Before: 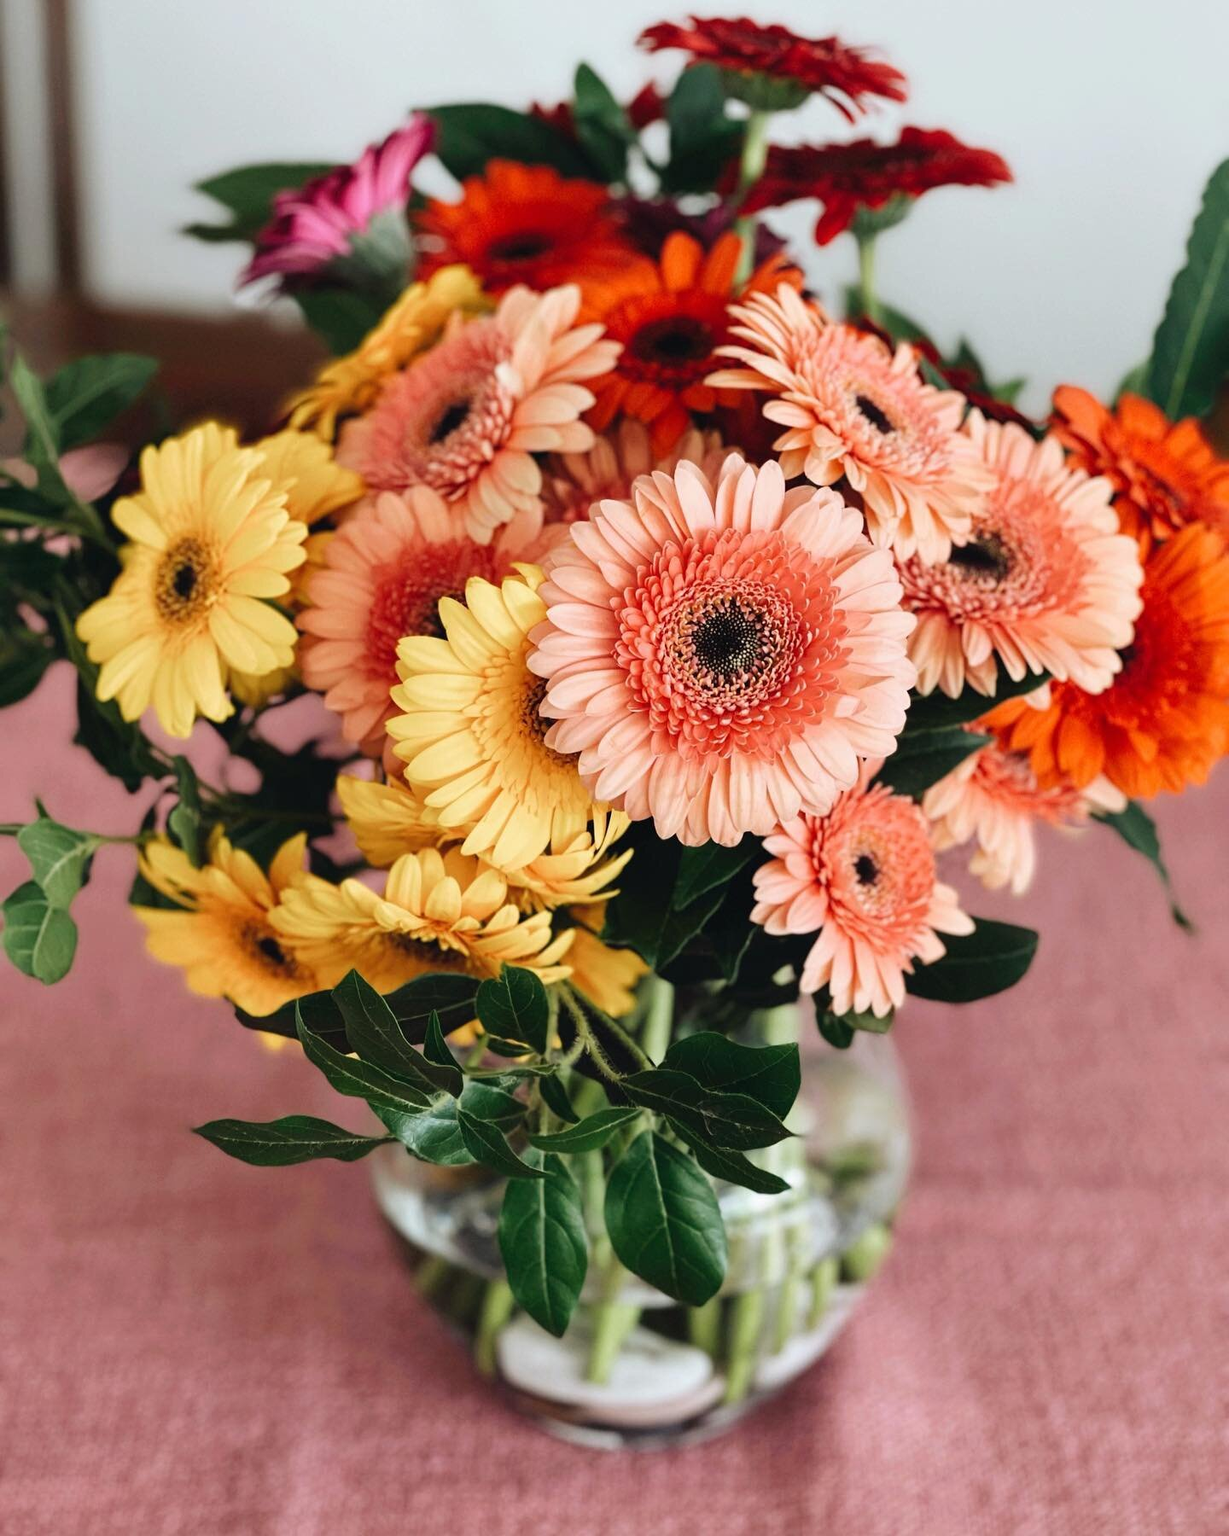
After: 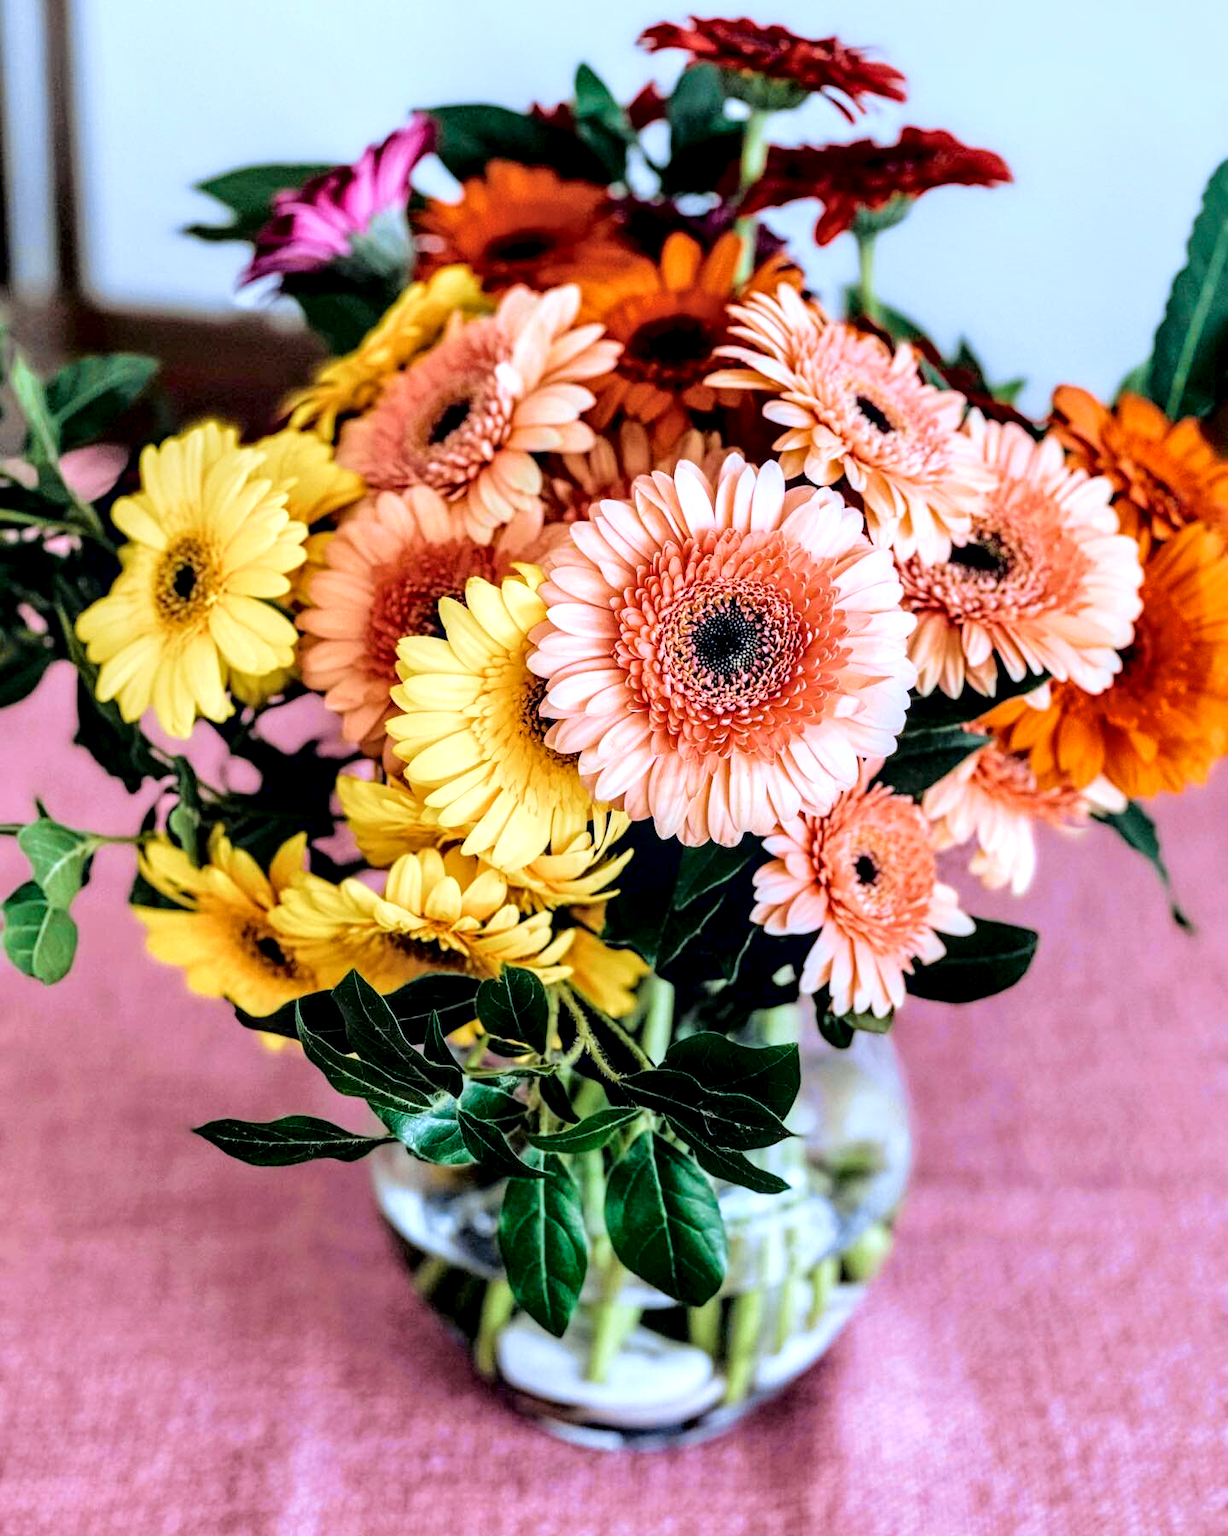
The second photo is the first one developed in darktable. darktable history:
velvia: on, module defaults
white balance: red 0.948, green 1.02, blue 1.176
tone curve: curves: ch0 [(0, 0) (0.088, 0.042) (0.208, 0.176) (0.257, 0.267) (0.406, 0.483) (0.489, 0.556) (0.667, 0.73) (0.793, 0.851) (0.994, 0.974)]; ch1 [(0, 0) (0.161, 0.092) (0.35, 0.33) (0.392, 0.392) (0.457, 0.467) (0.505, 0.497) (0.537, 0.518) (0.553, 0.53) (0.58, 0.567) (0.739, 0.697) (1, 1)]; ch2 [(0, 0) (0.346, 0.362) (0.448, 0.419) (0.502, 0.499) (0.533, 0.517) (0.556, 0.533) (0.629, 0.619) (0.717, 0.678) (1, 1)], color space Lab, independent channels, preserve colors none
local contrast: highlights 65%, shadows 54%, detail 169%, midtone range 0.514
color balance rgb: perceptual saturation grading › global saturation 25%, perceptual brilliance grading › mid-tones 10%, perceptual brilliance grading › shadows 15%, global vibrance 20%
